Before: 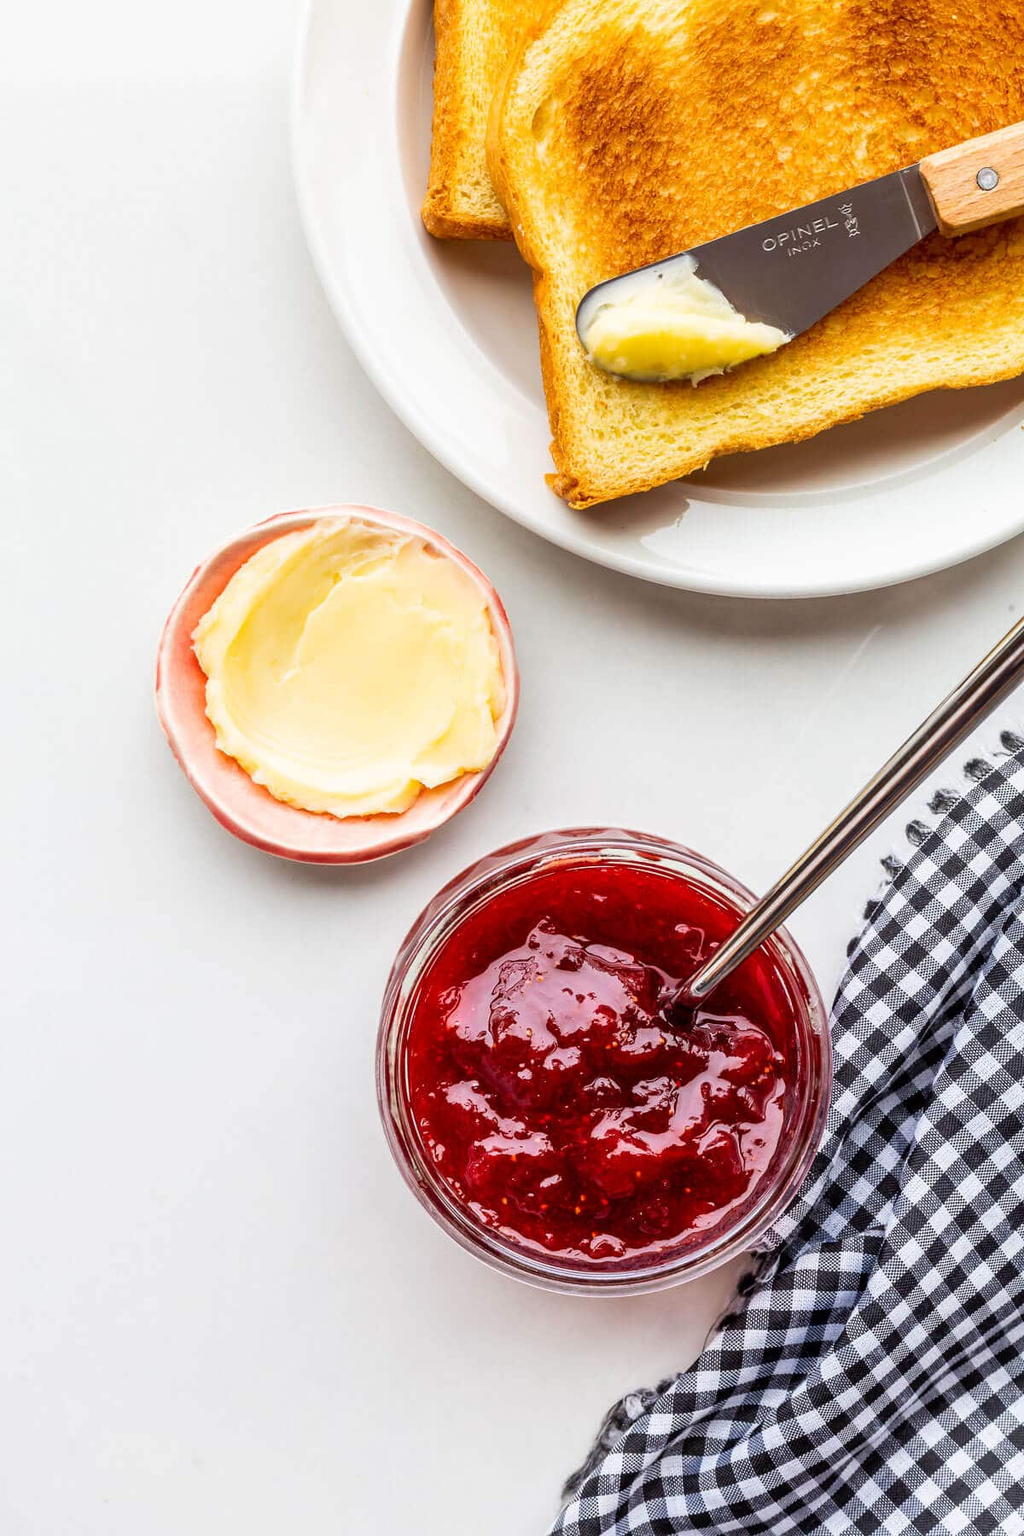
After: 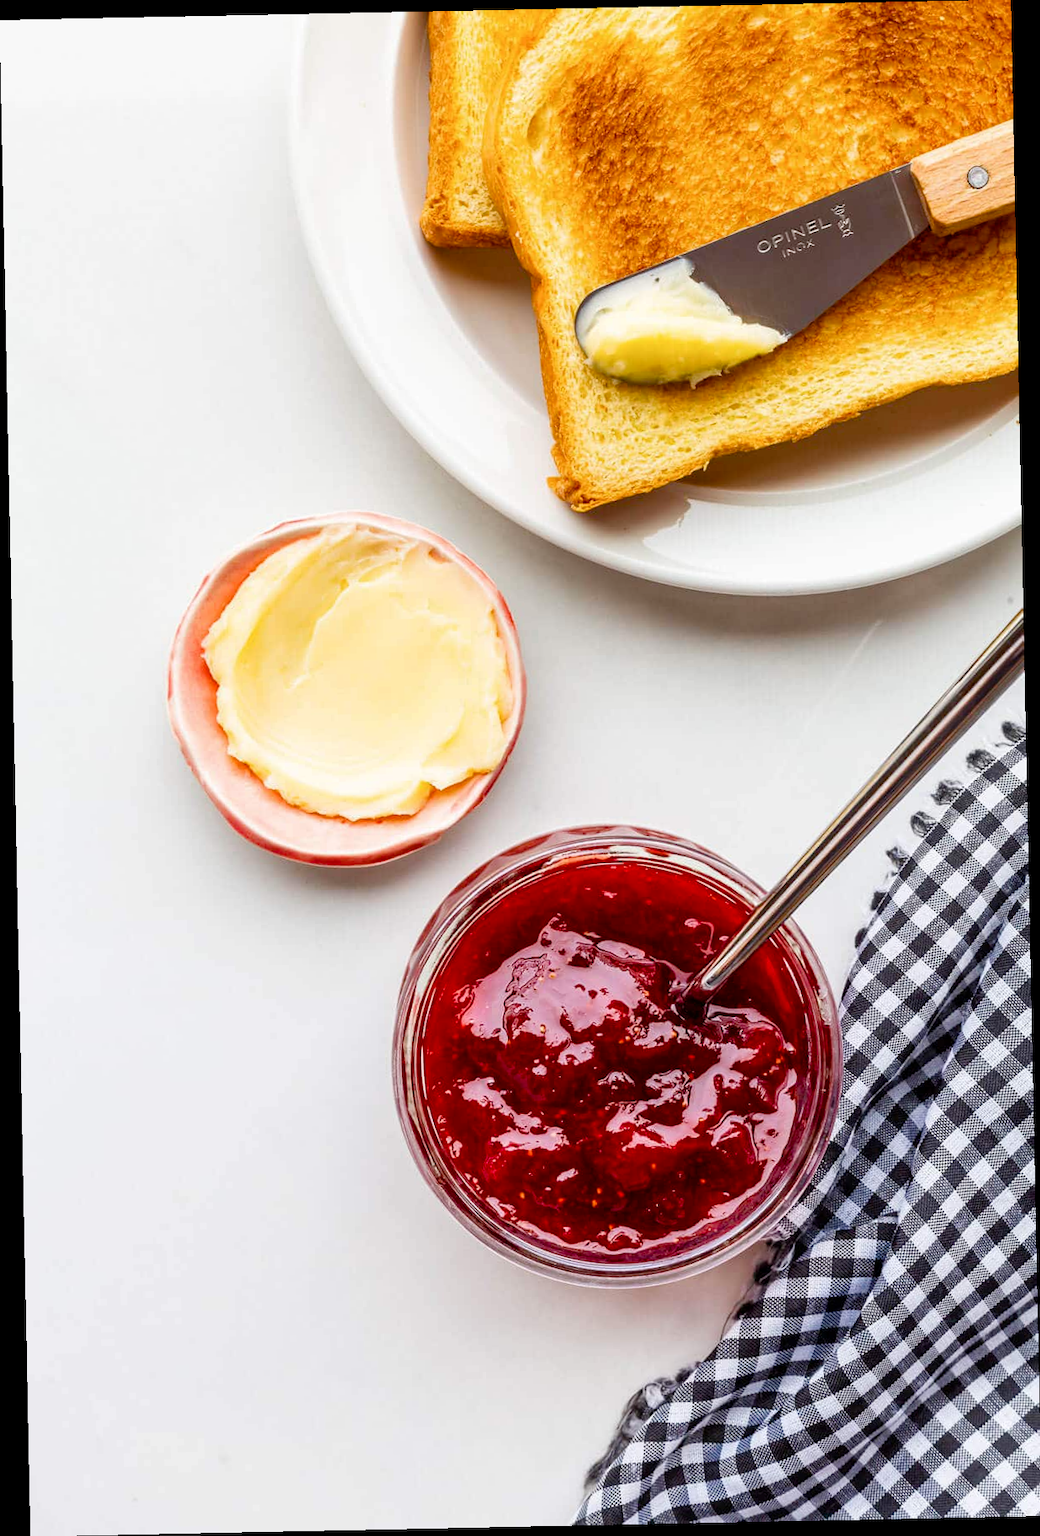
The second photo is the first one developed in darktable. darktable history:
color balance rgb: perceptual saturation grading › global saturation 20%, perceptual saturation grading › highlights -25%, perceptual saturation grading › shadows 25%
rotate and perspective: rotation -1.17°, automatic cropping off
